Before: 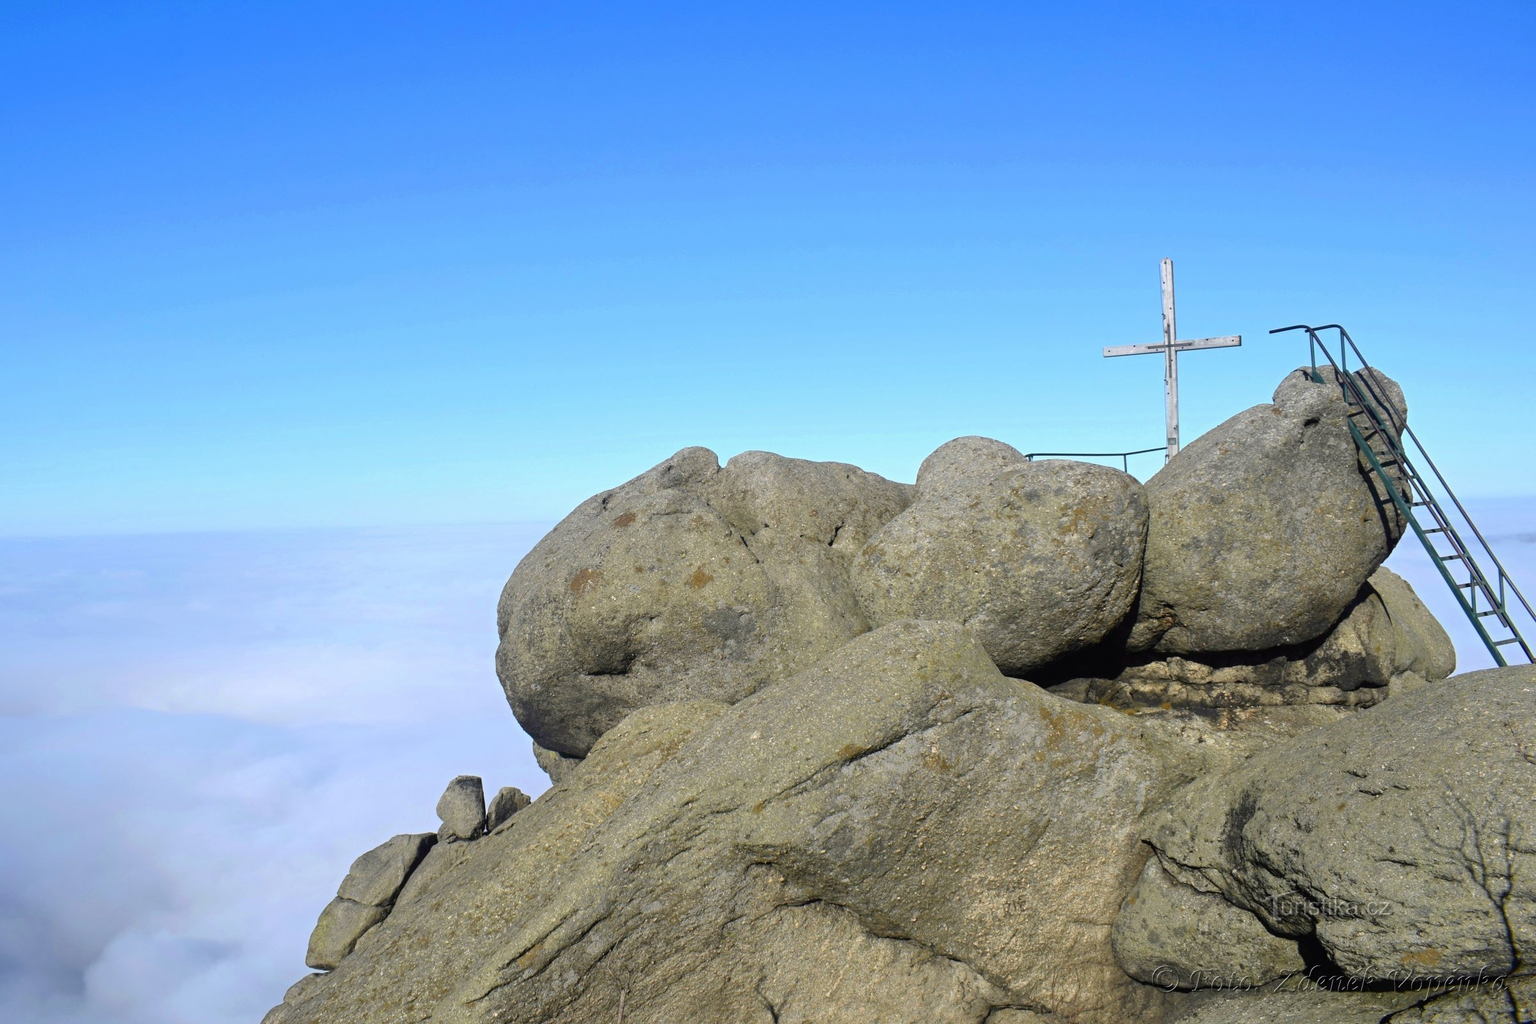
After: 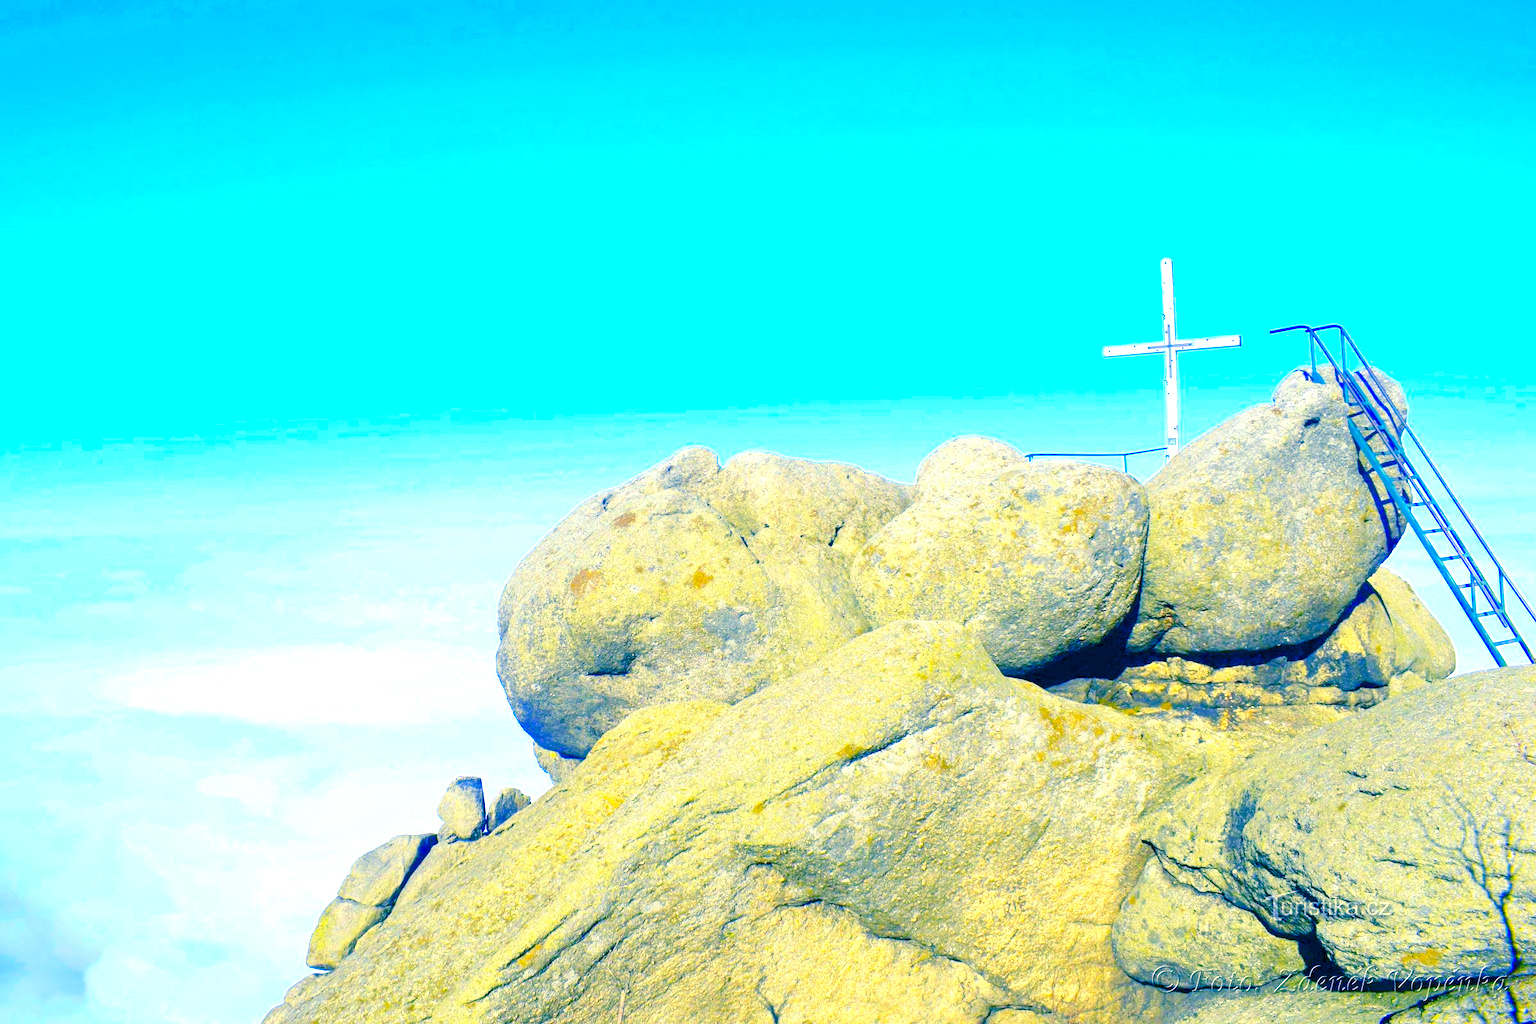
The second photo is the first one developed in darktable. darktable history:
levels: levels [0.008, 0.318, 0.836]
color balance rgb: shadows lift › luminance -40.857%, shadows lift › chroma 13.936%, shadows lift › hue 258.52°, highlights gain › luminance 6.033%, highlights gain › chroma 2.563%, highlights gain › hue 92.73°, perceptual saturation grading › global saturation 43.062%, perceptual brilliance grading › global brilliance 24.46%, global vibrance 41.238%
